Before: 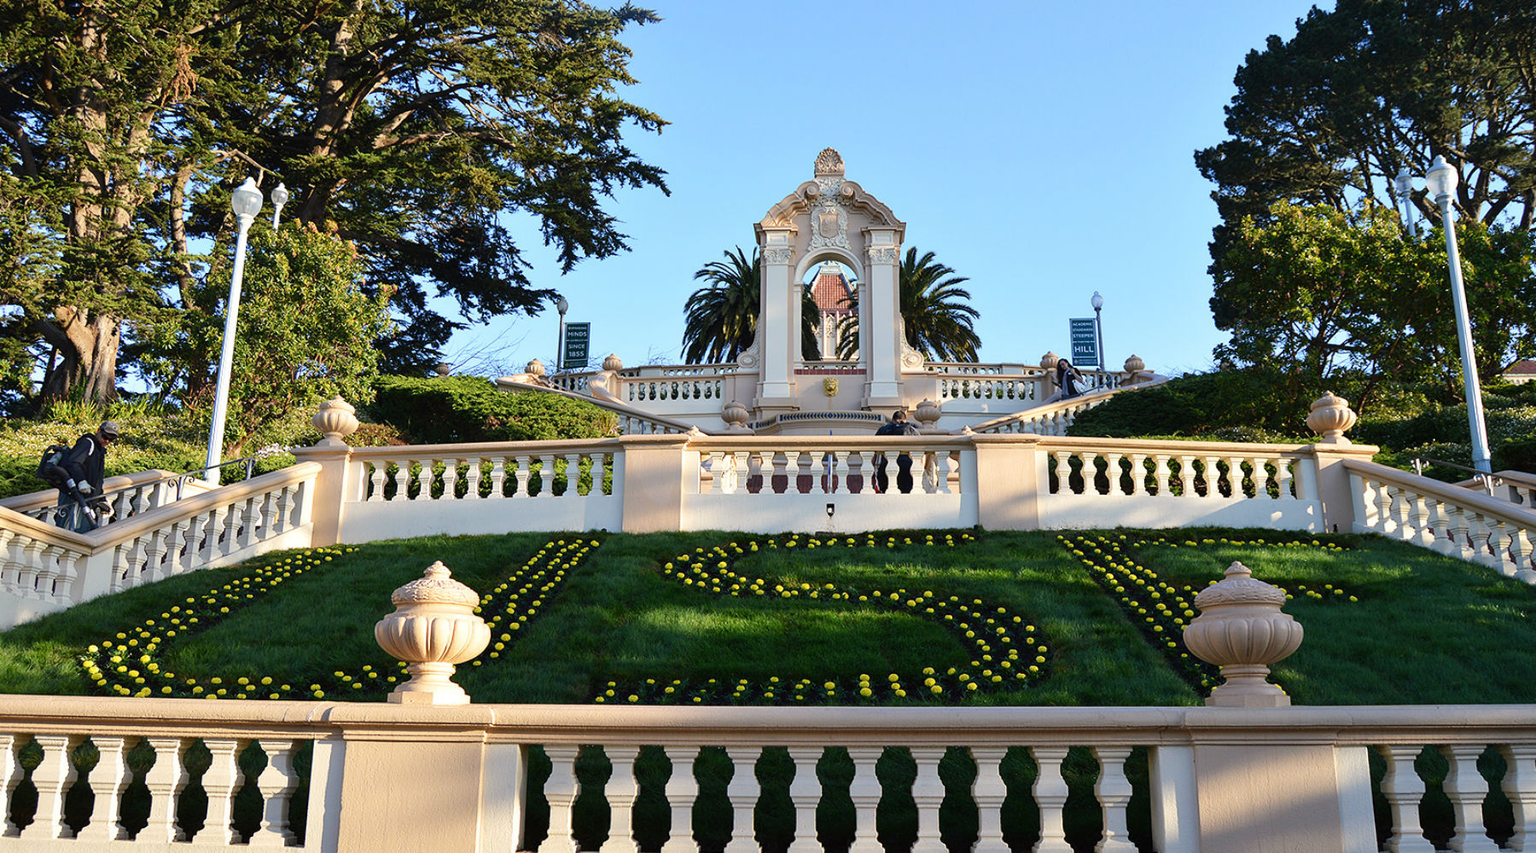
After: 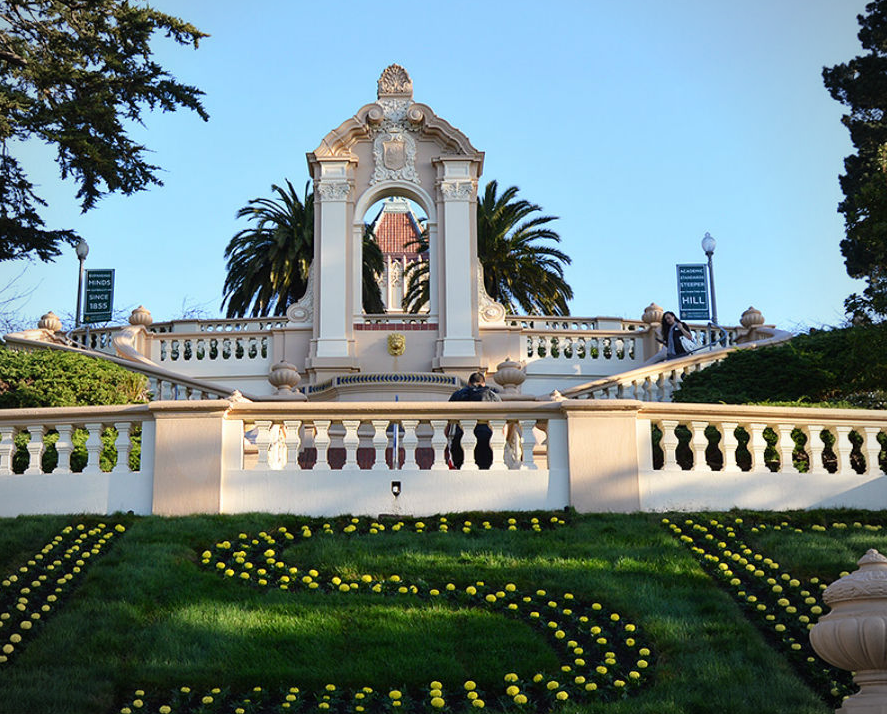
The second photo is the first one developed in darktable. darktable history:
crop: left 32.068%, top 10.955%, right 18.602%, bottom 17.59%
vignetting: fall-off radius 61.01%, center (-0.032, -0.046), unbound false
